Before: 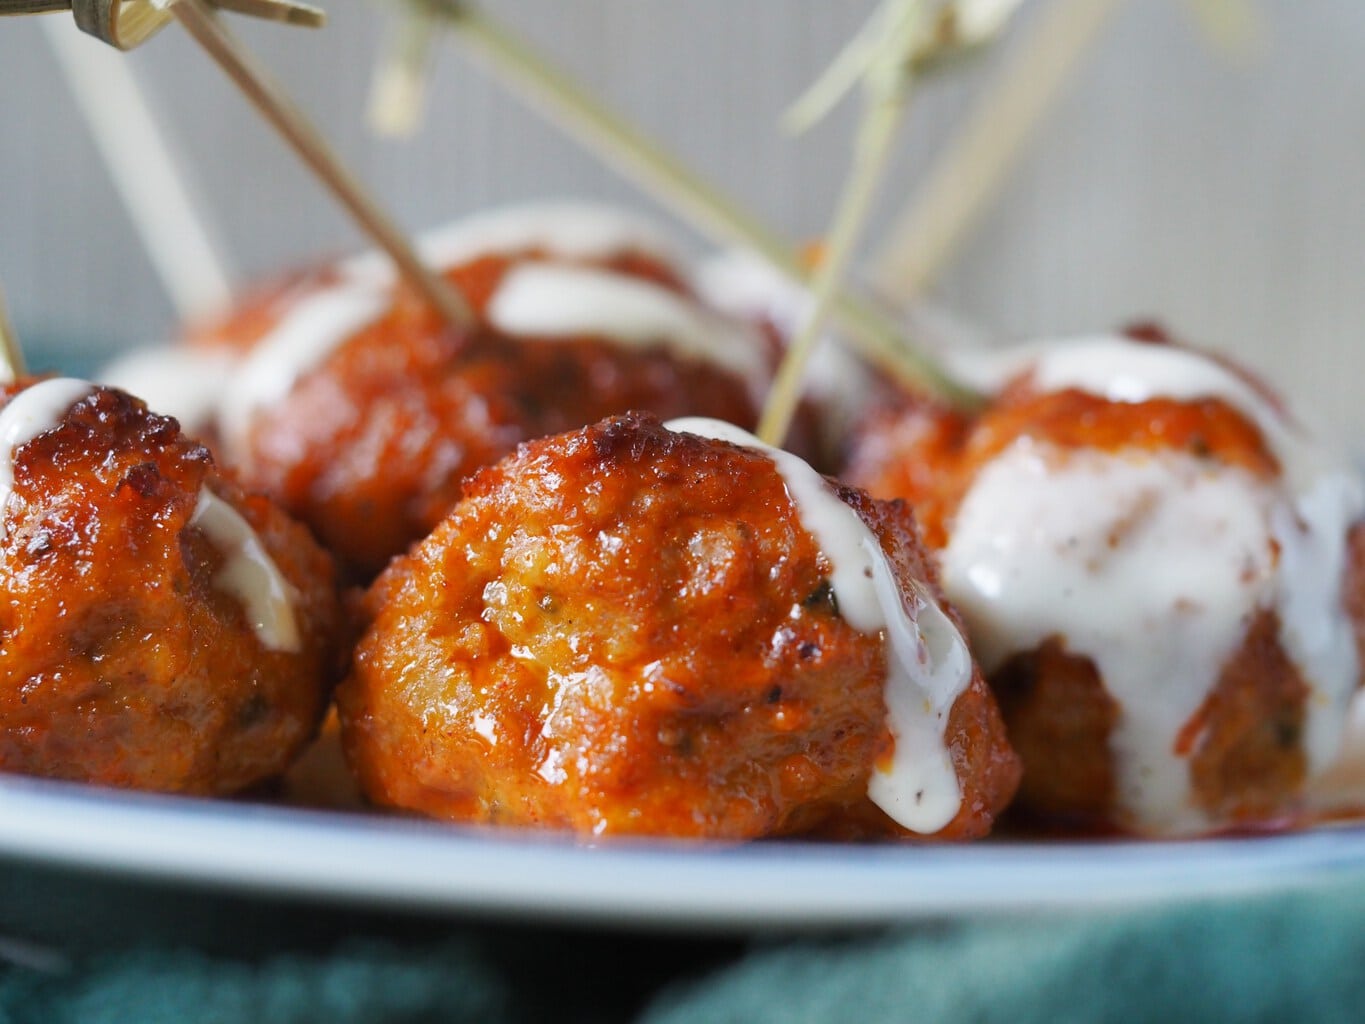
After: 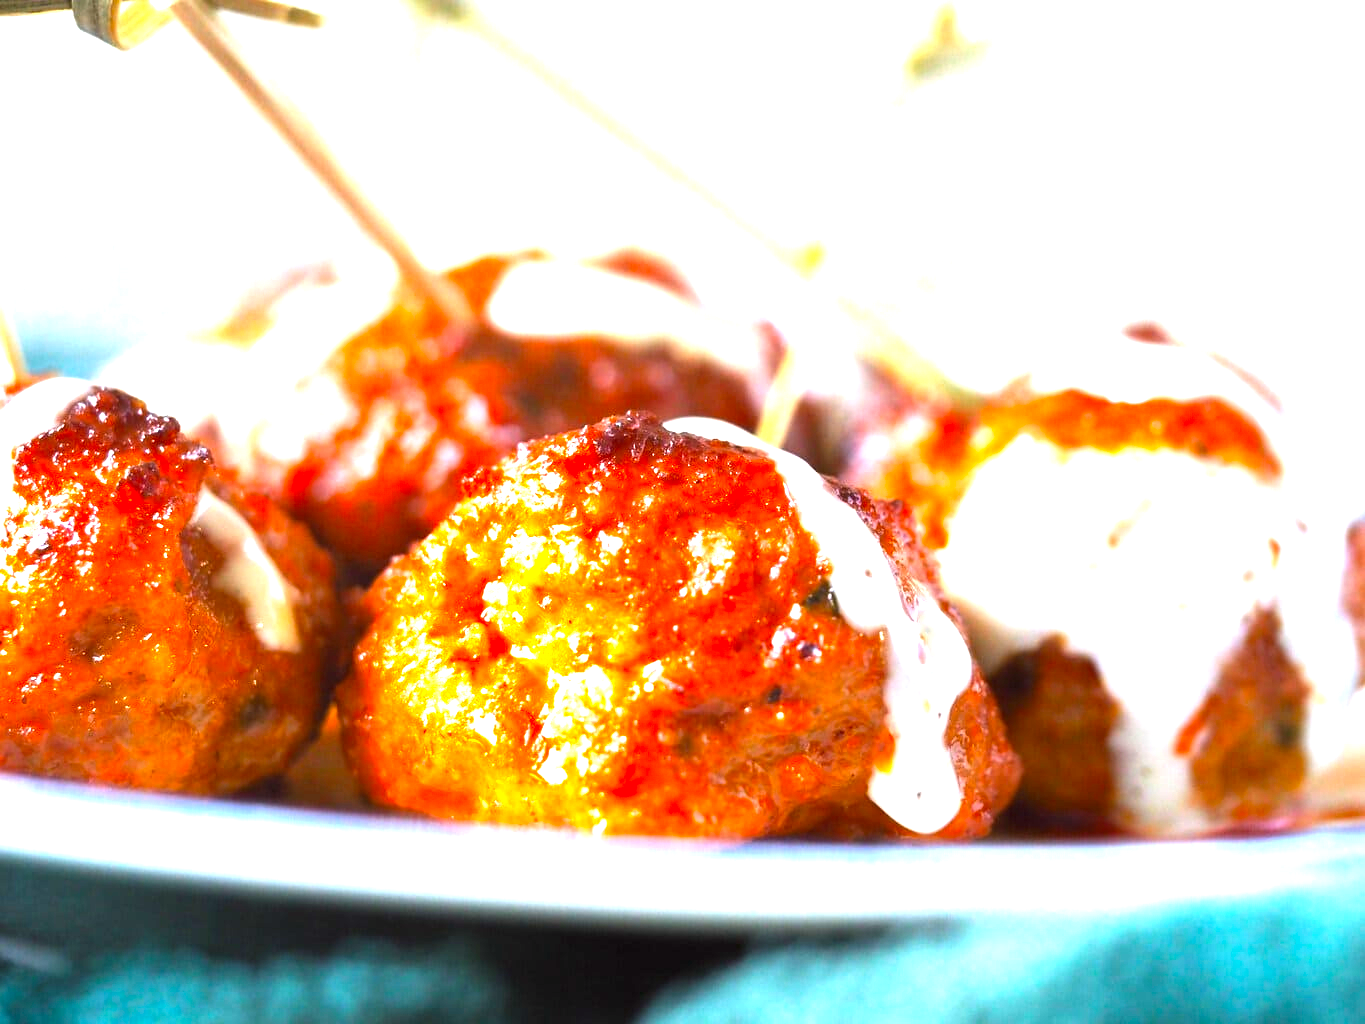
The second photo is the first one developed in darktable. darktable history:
exposure: black level correction 0, exposure 1.675 EV, compensate exposure bias true, compensate highlight preservation false
color balance: lift [1, 1.001, 0.999, 1.001], gamma [1, 1.004, 1.007, 0.993], gain [1, 0.991, 0.987, 1.013], contrast 10%, output saturation 120%
